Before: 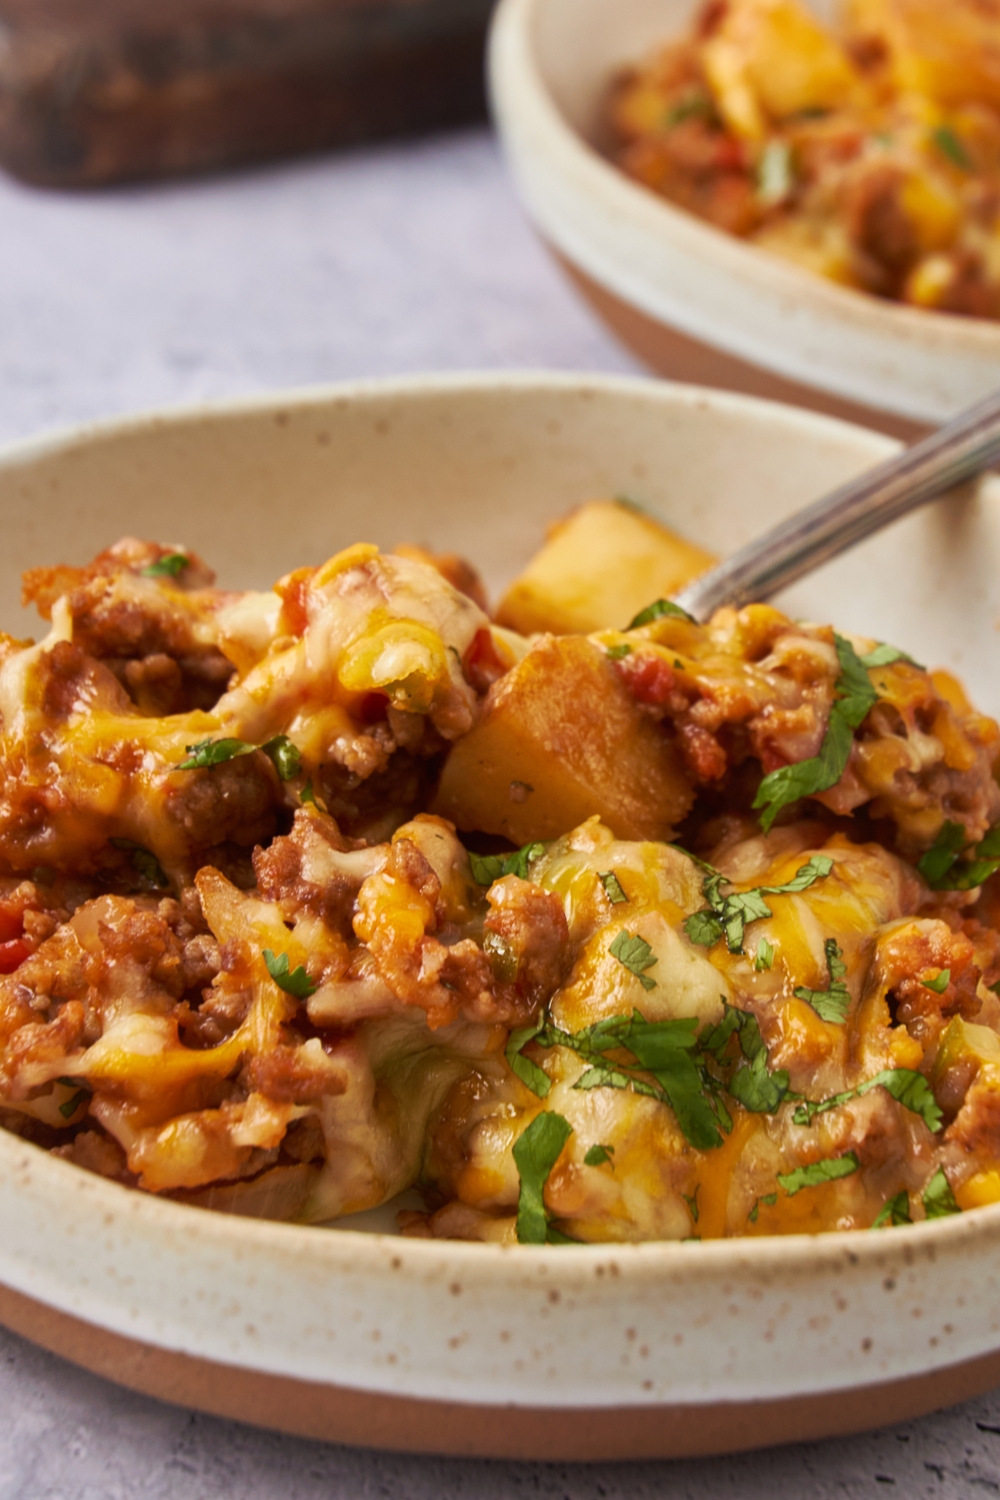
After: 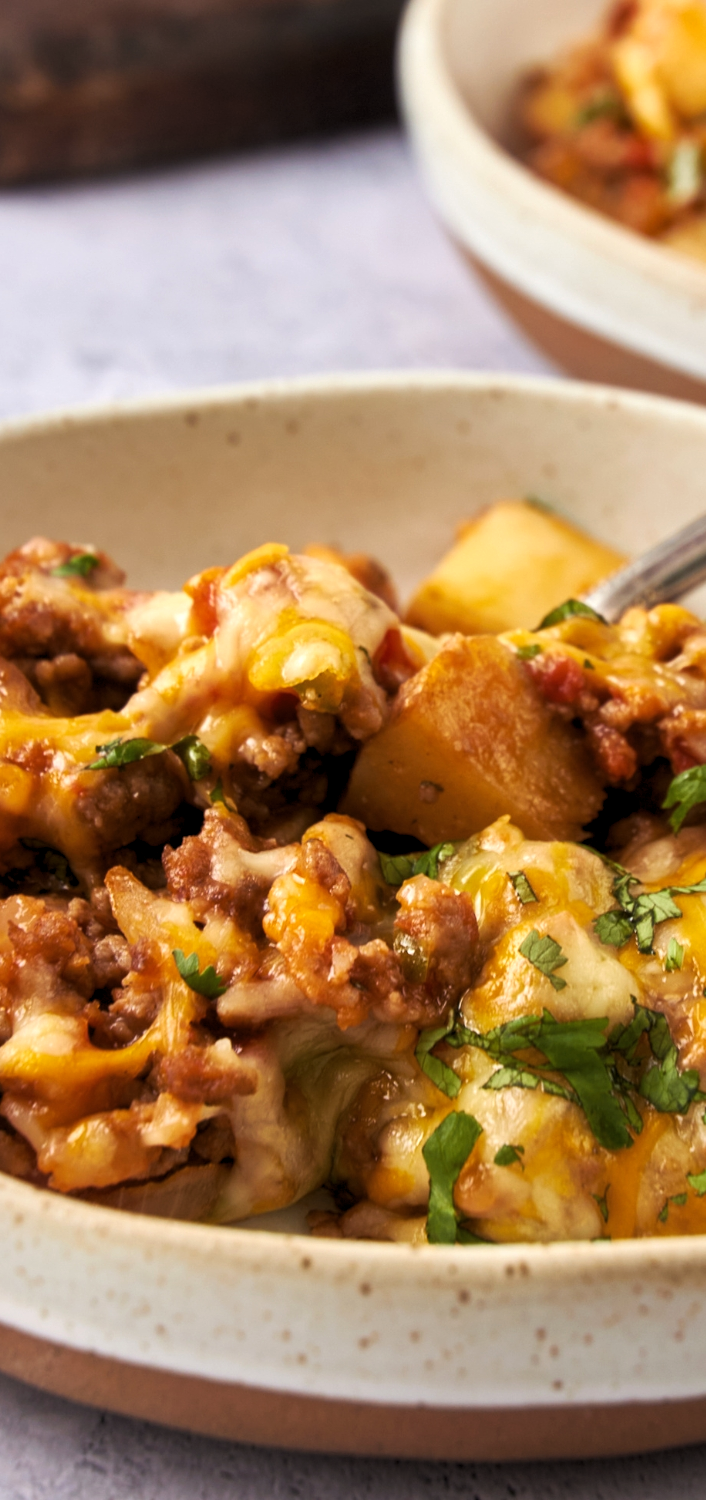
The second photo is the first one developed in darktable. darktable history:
levels: levels [0.062, 0.494, 0.925]
crop and rotate: left 9.004%, right 20.382%
